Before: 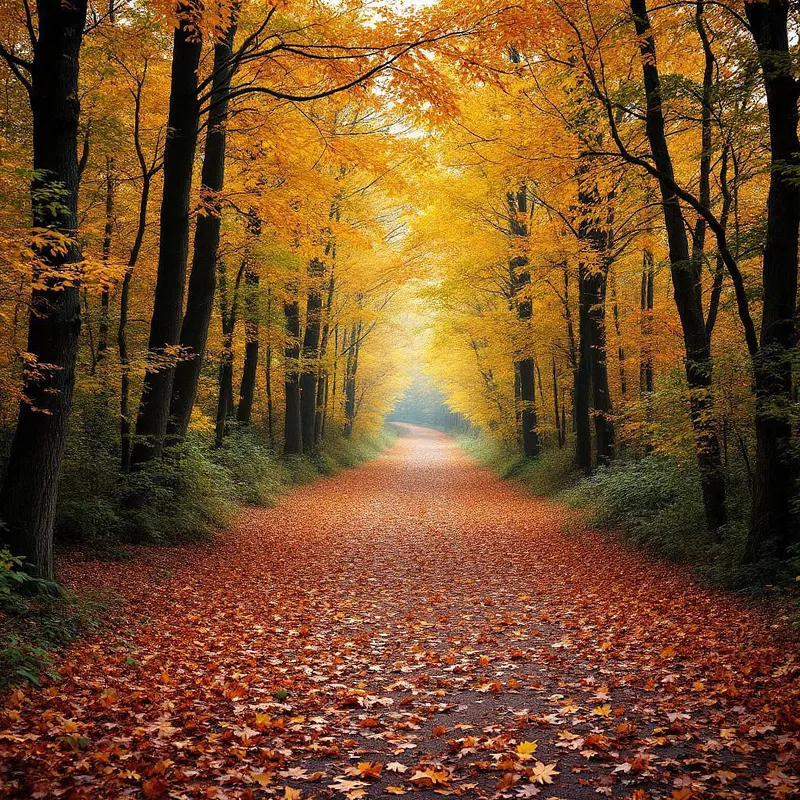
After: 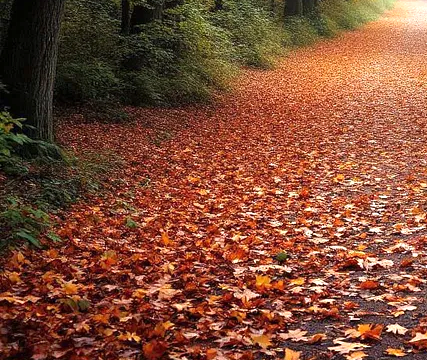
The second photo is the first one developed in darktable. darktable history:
crop and rotate: top 54.778%, right 46.61%, bottom 0.159%
exposure: exposure 0.493 EV, compensate highlight preservation false
